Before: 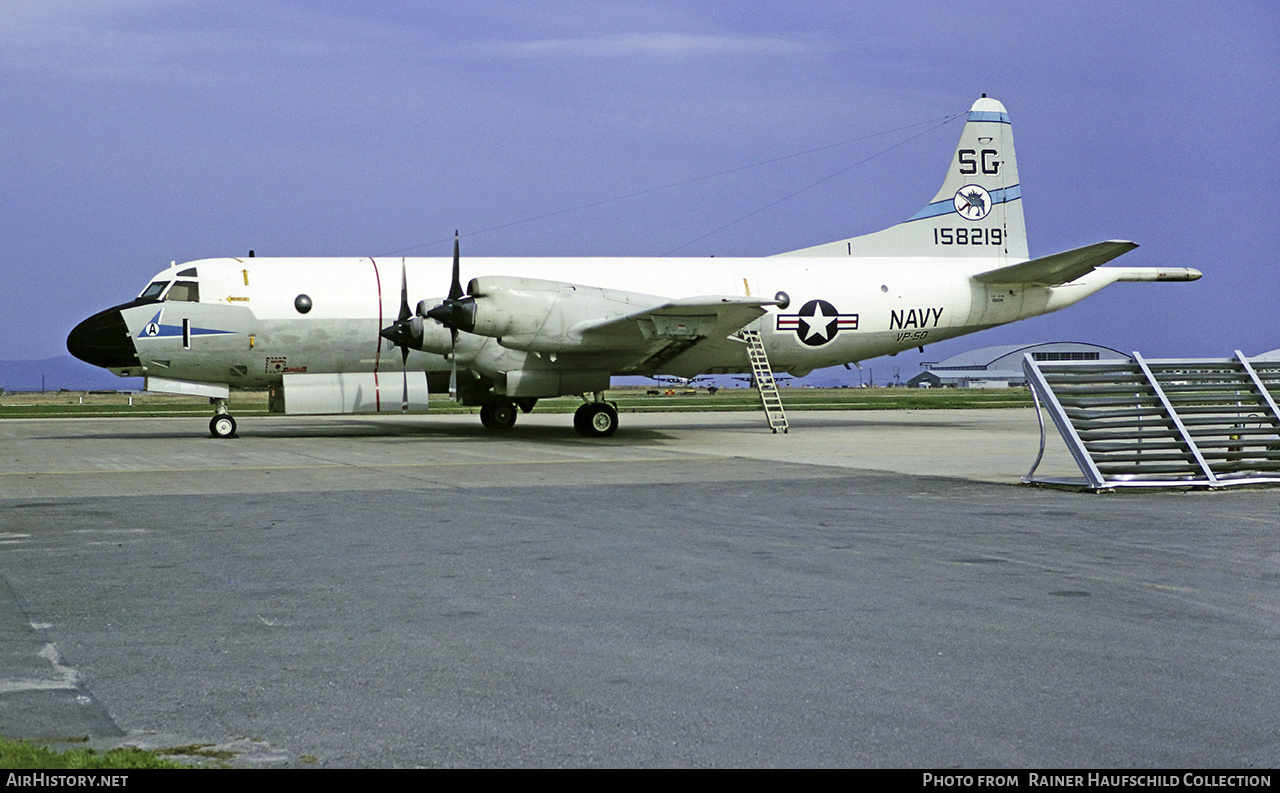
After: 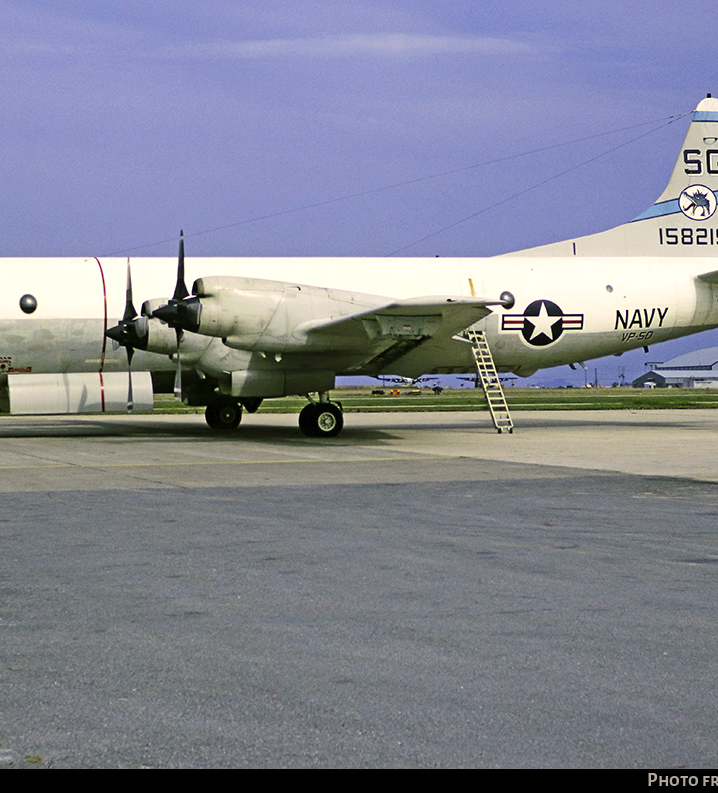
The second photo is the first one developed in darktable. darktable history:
color balance rgb: power › hue 328.9°, highlights gain › chroma 2.94%, highlights gain › hue 62.05°, perceptual saturation grading › global saturation 19.429%, contrast 4.786%
crop: left 21.525%, right 22.326%
